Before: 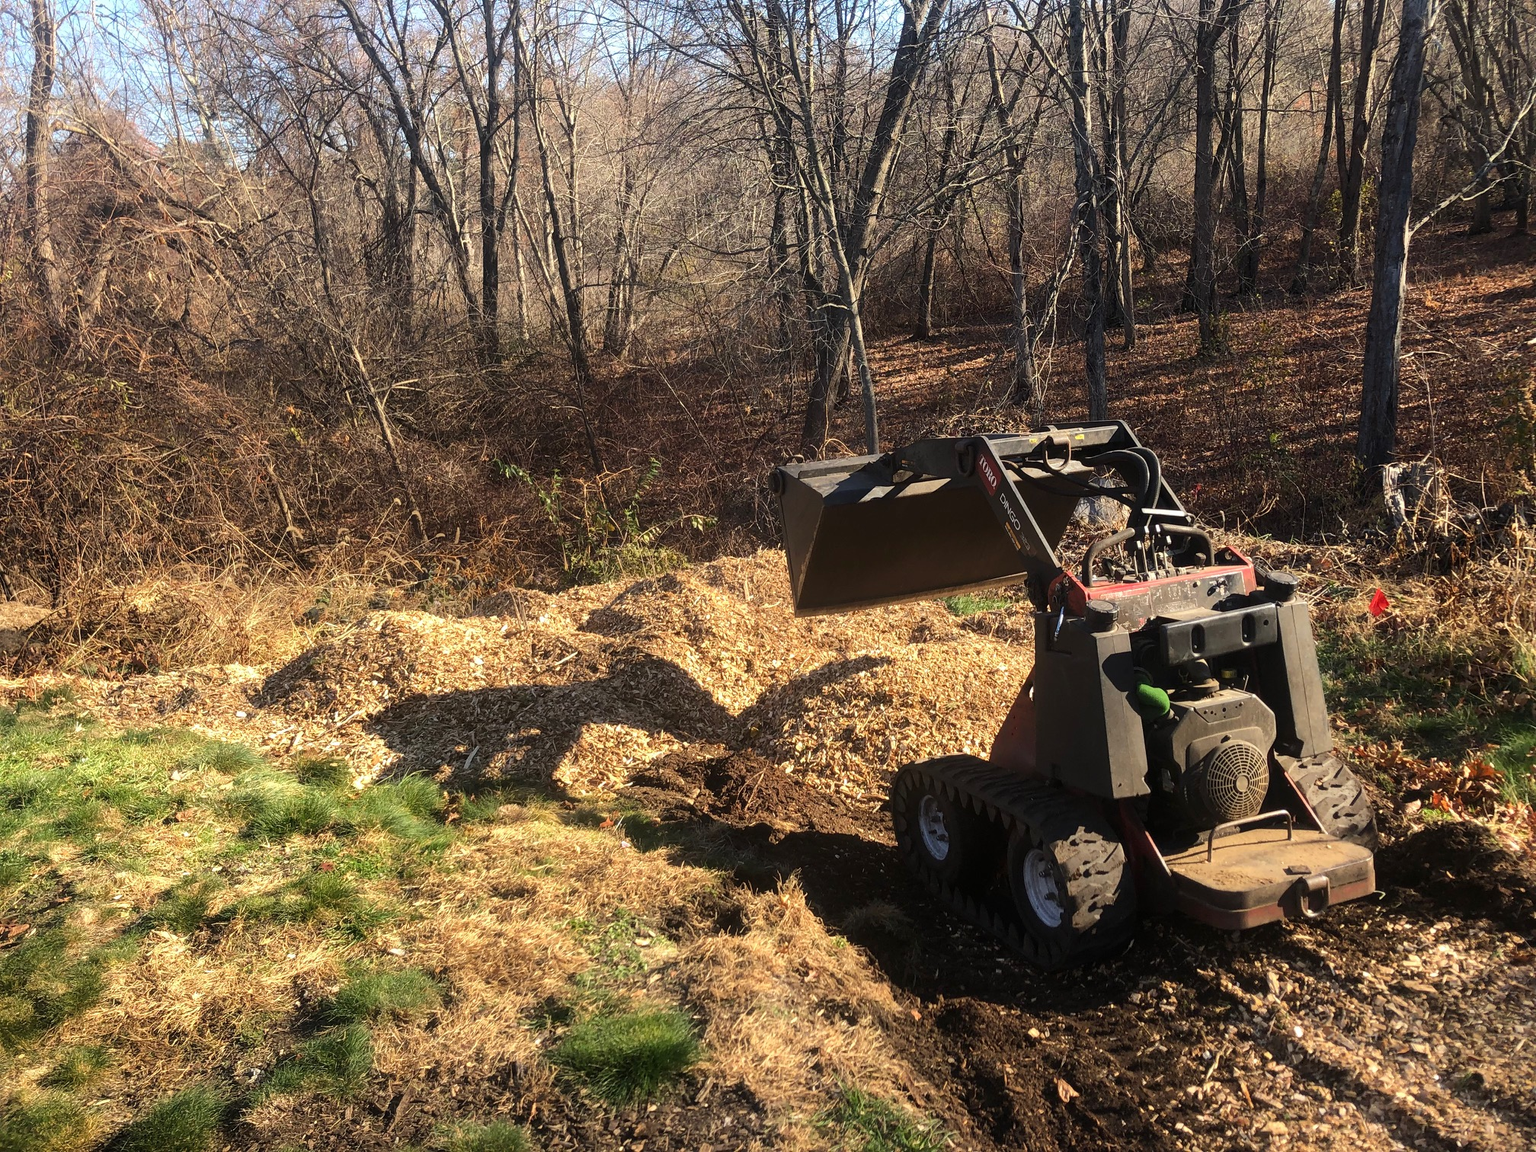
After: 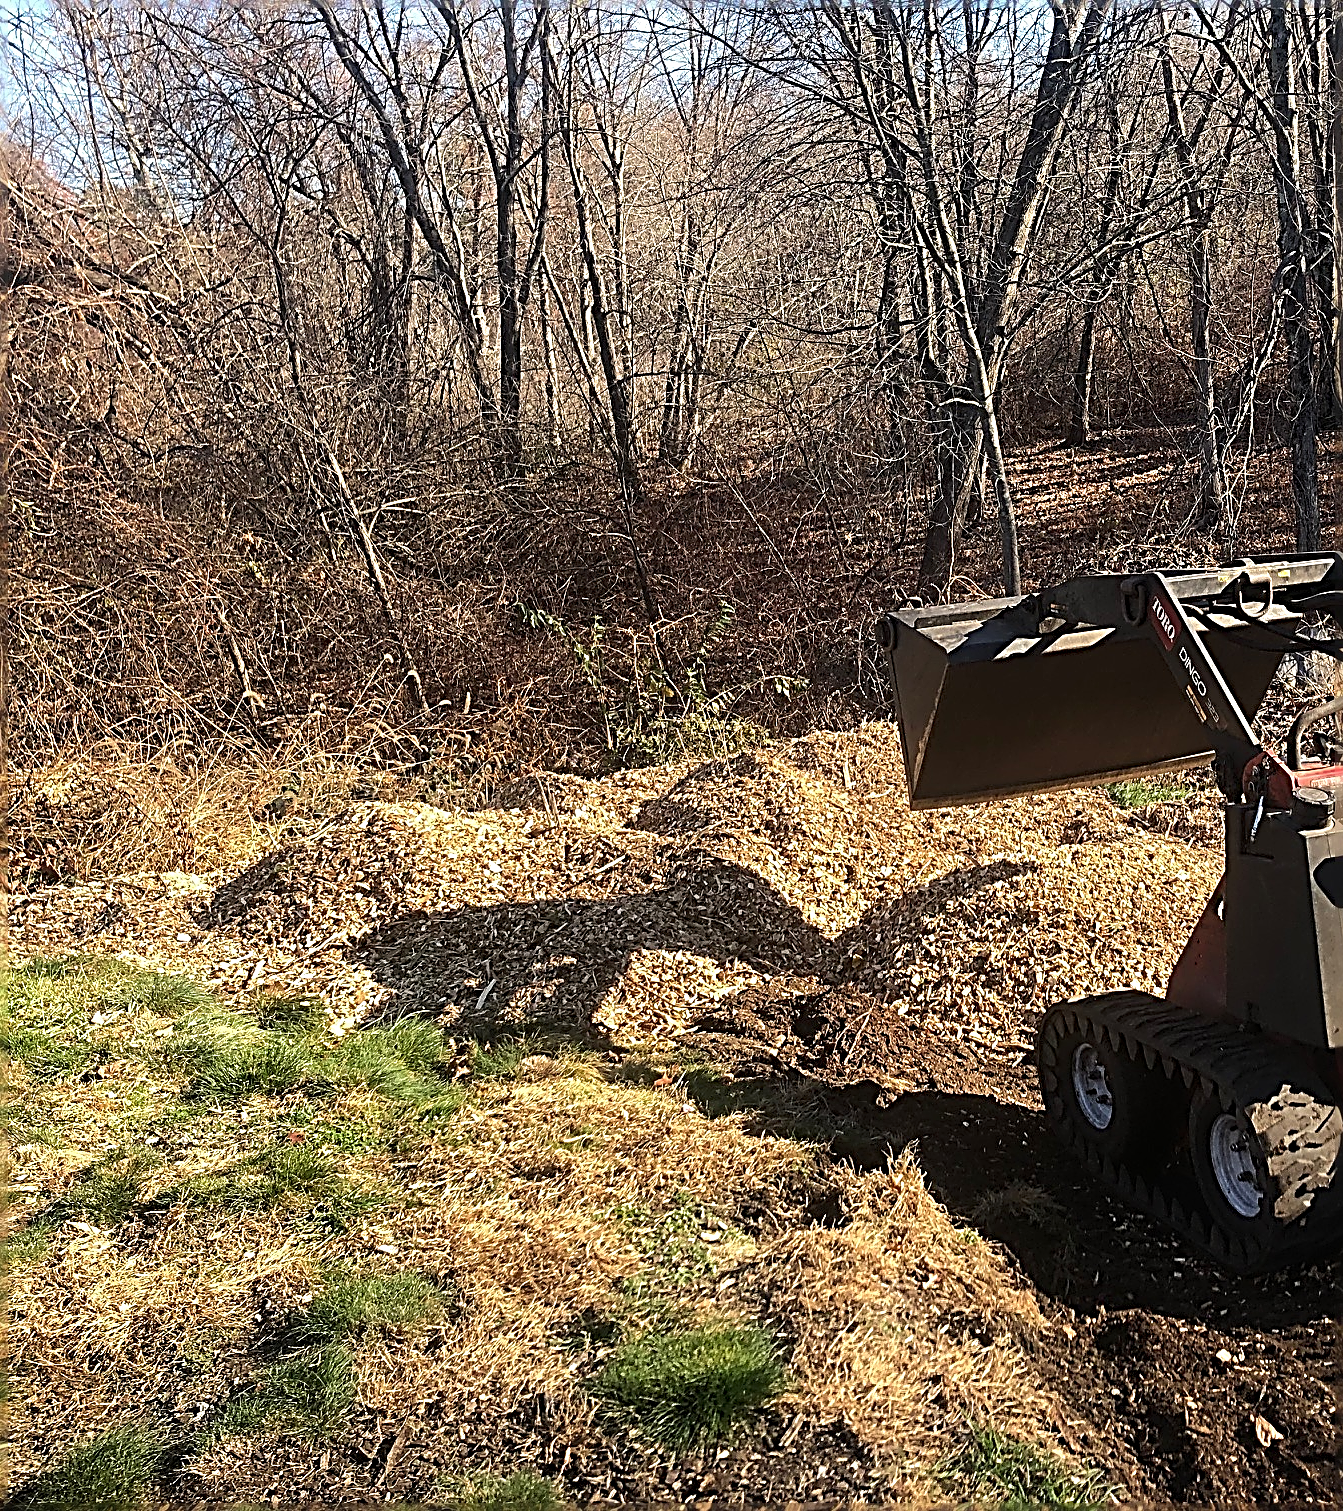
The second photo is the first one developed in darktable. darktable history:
crop and rotate: left 6.617%, right 26.717%
sharpen: radius 3.158, amount 1.731
